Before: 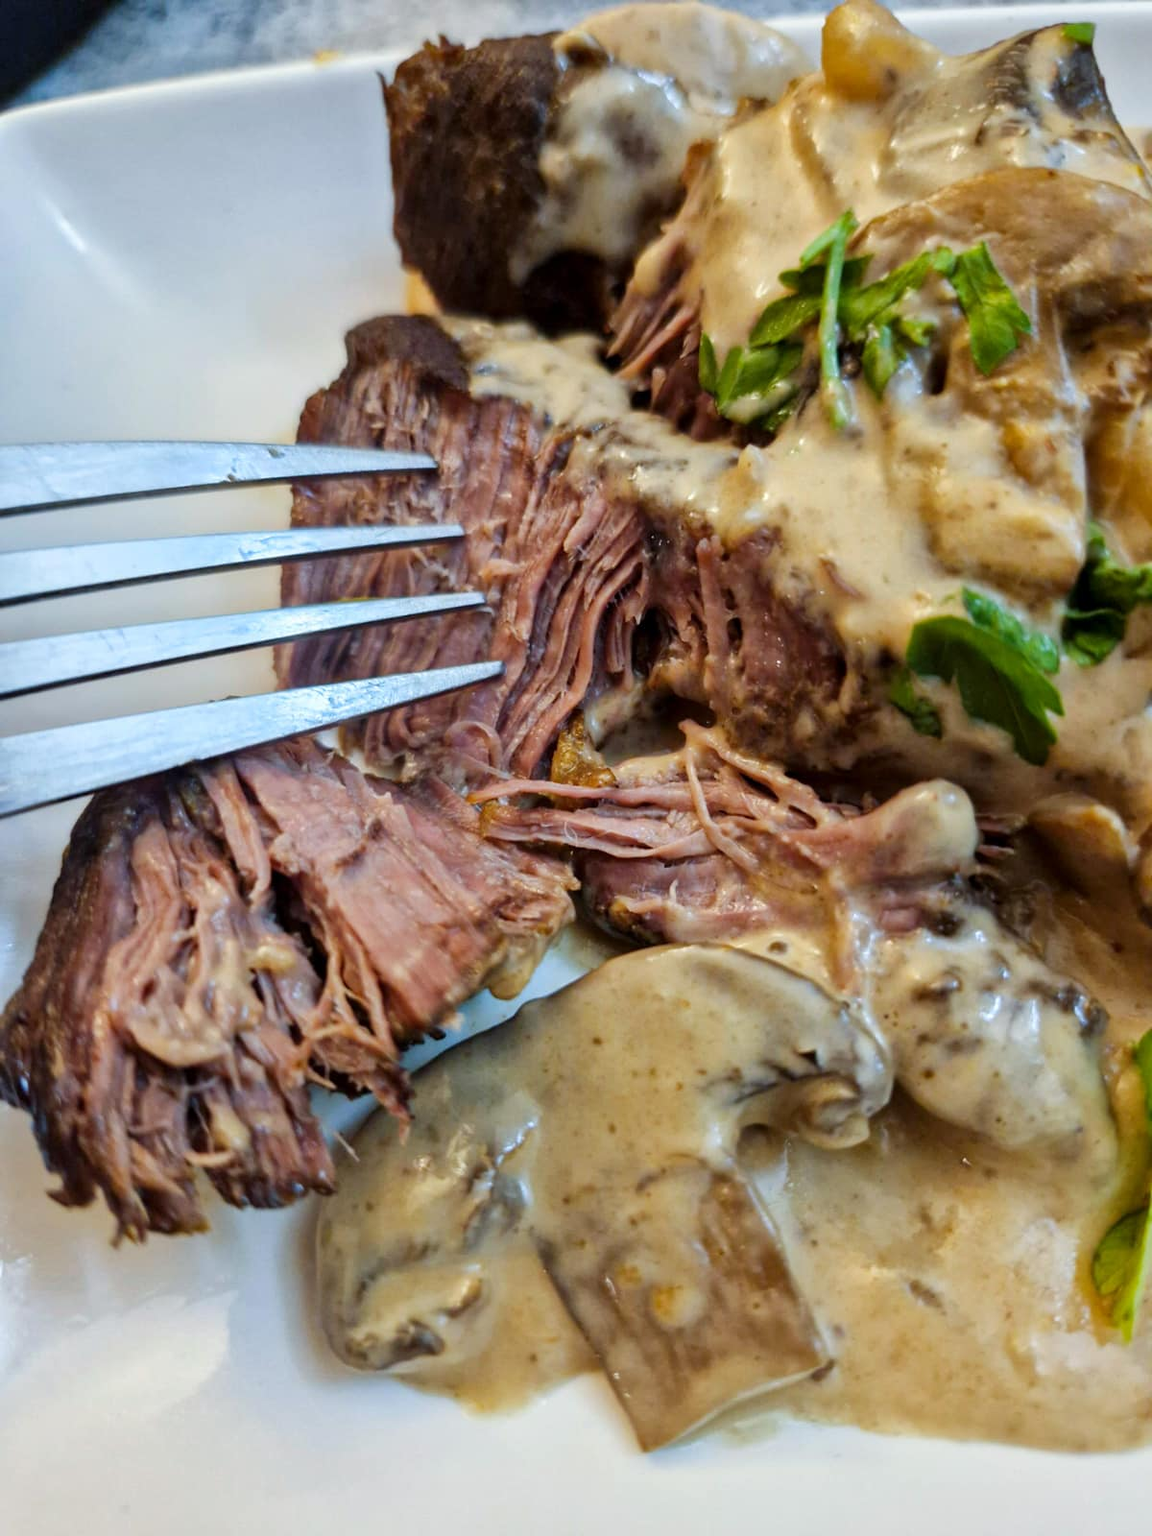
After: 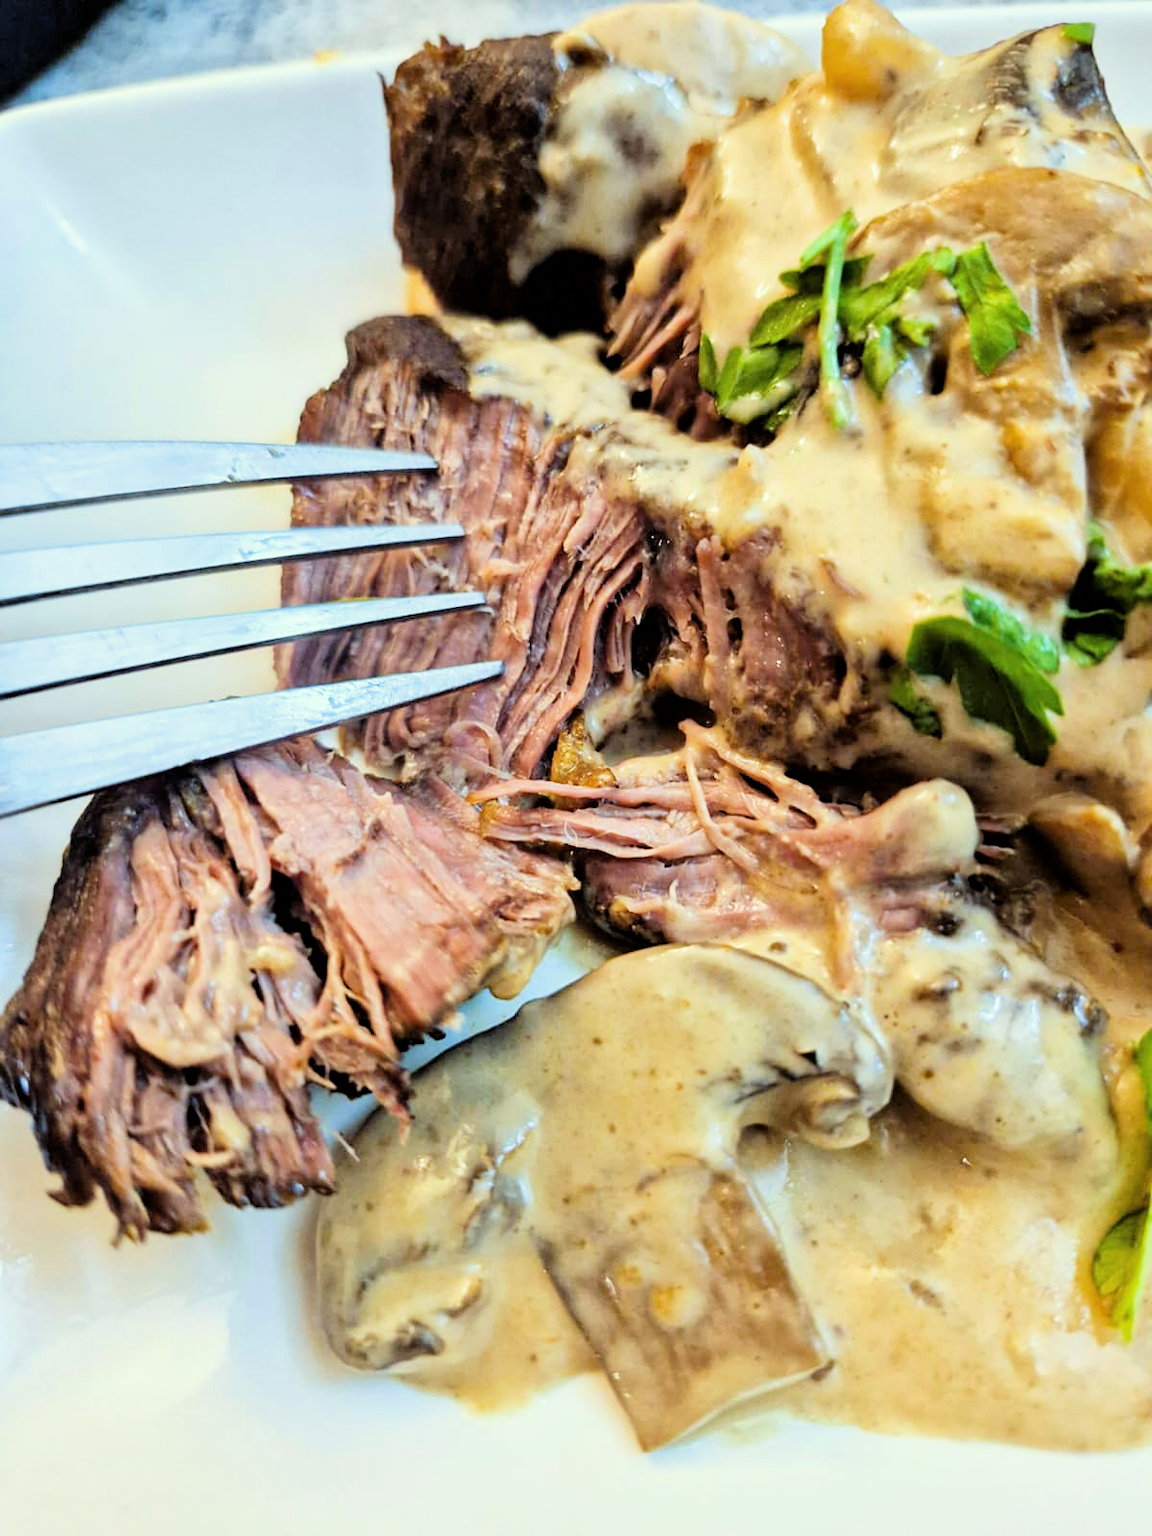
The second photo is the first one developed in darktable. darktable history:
color correction: highlights a* -4.54, highlights b* 5.05, saturation 0.94
filmic rgb: black relative exposure -5.01 EV, white relative exposure 3.99 EV, hardness 2.88, contrast 1.097, color science v6 (2022)
sharpen: amount 0.206
exposure: black level correction 0, exposure 1.106 EV, compensate highlight preservation false
